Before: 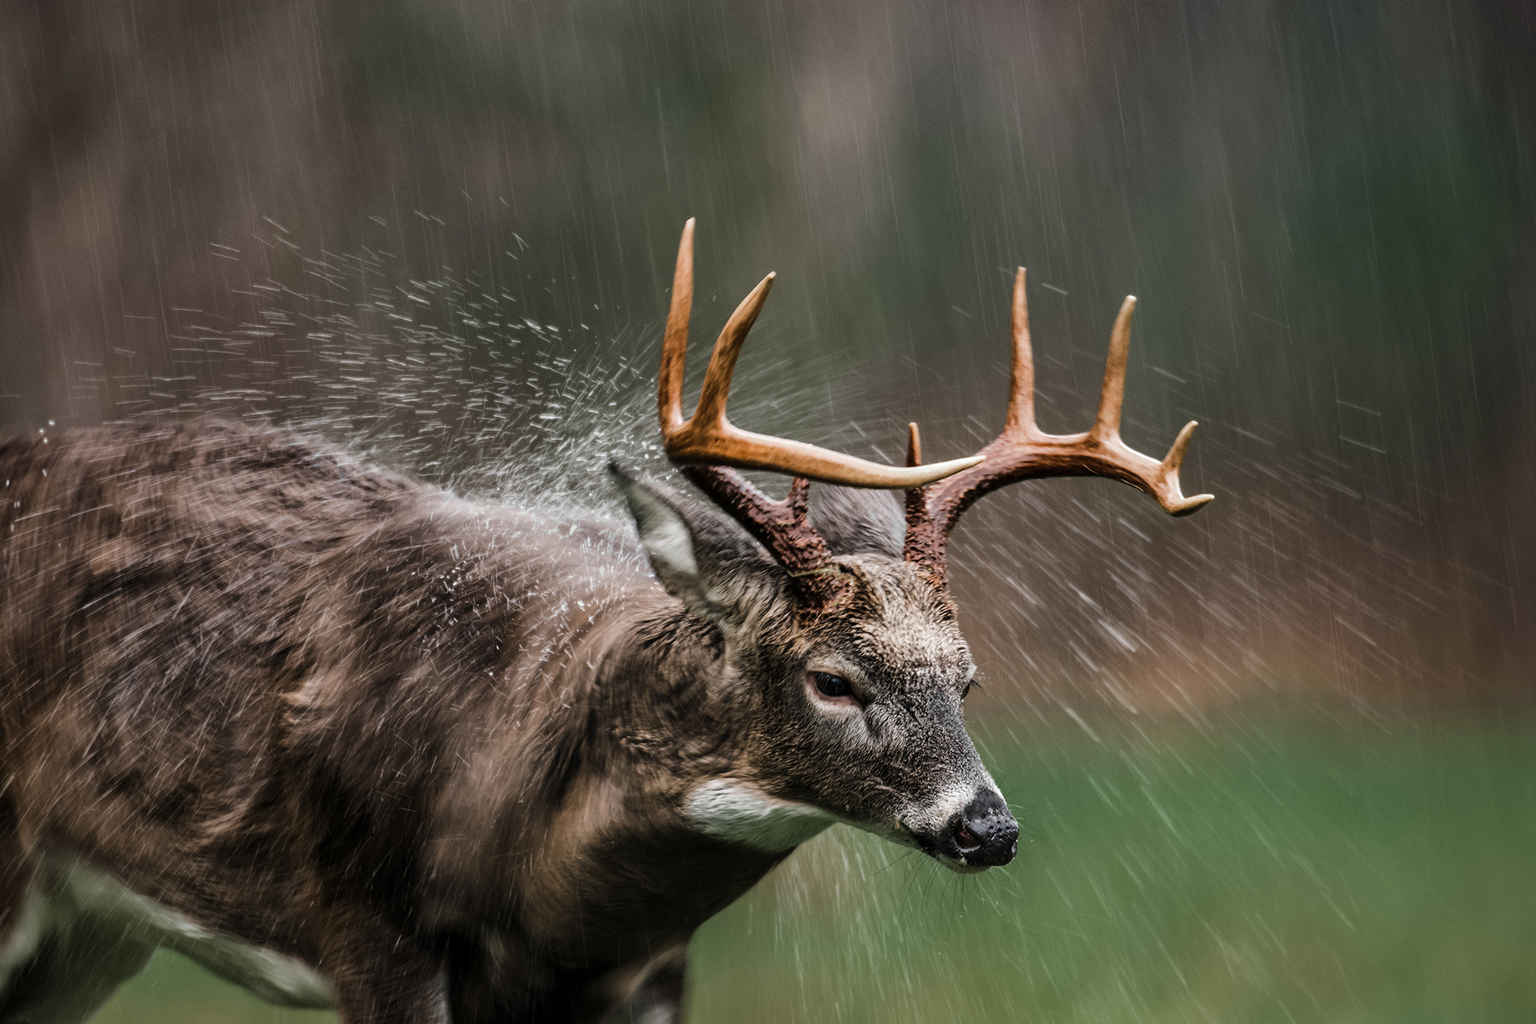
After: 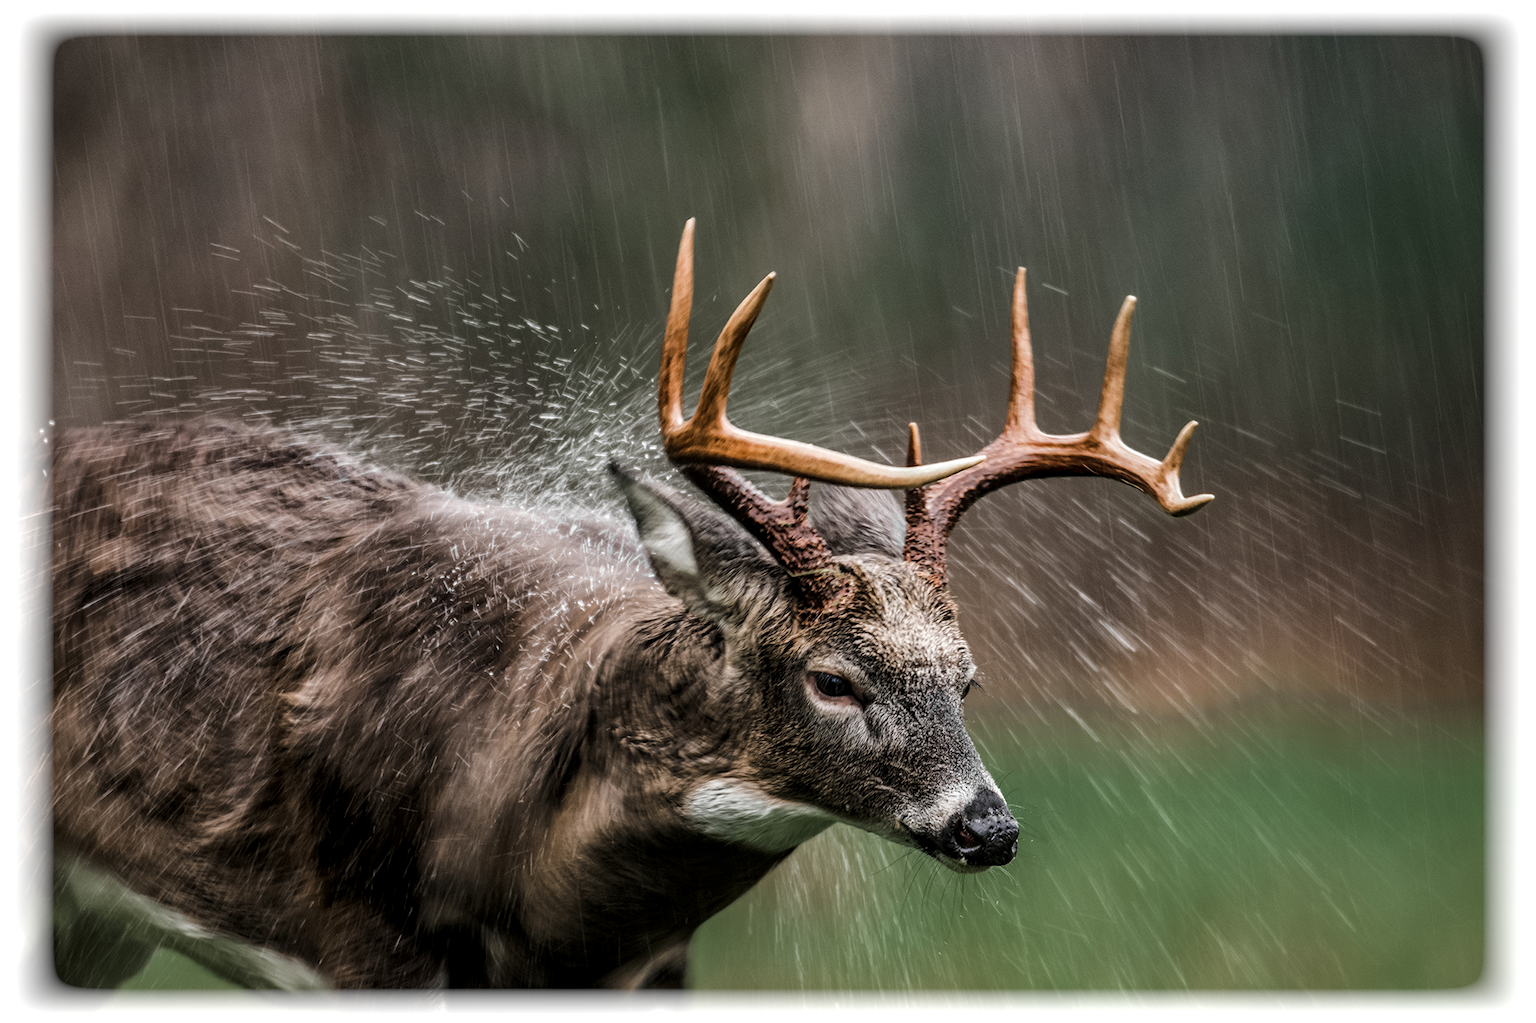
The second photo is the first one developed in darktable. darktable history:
local contrast: on, module defaults
vignetting: fall-off start 93%, fall-off radius 5%, brightness 1, saturation -0.49, automatic ratio true, width/height ratio 1.332, shape 0.04, unbound false
